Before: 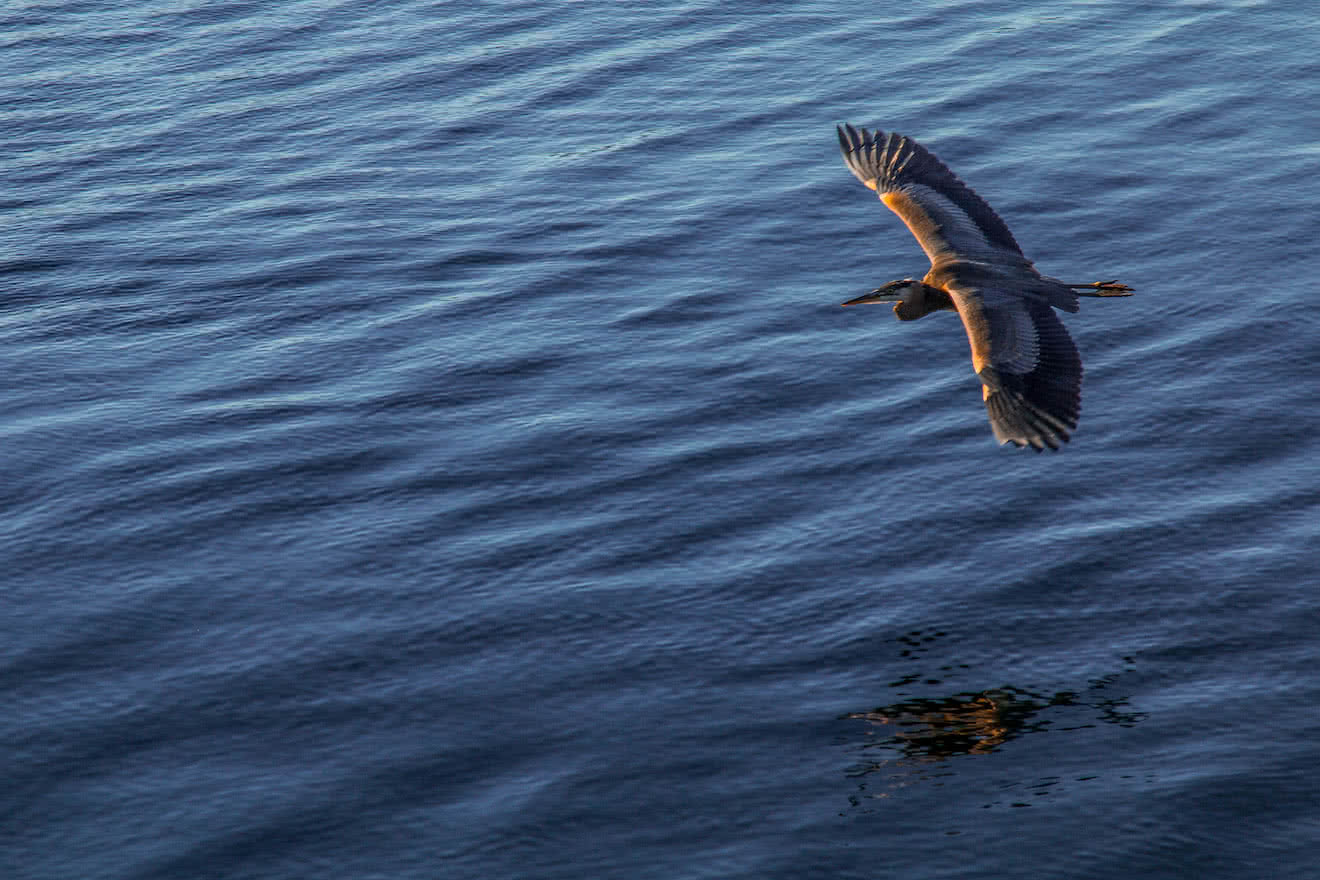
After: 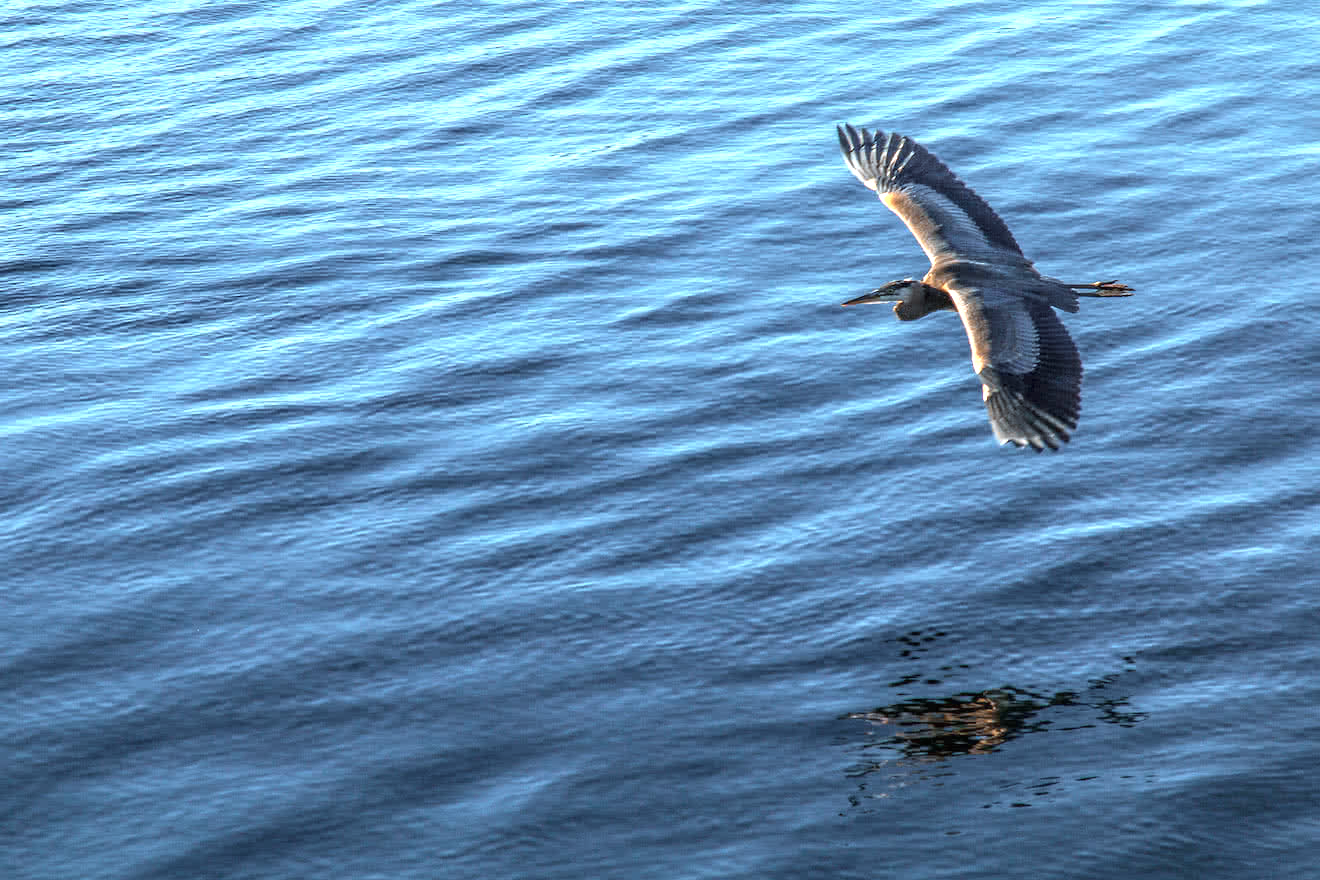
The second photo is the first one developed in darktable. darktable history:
exposure: black level correction 0, exposure 1.48 EV, compensate exposure bias true, compensate highlight preservation false
color correction: highlights a* -12.72, highlights b* -17.65, saturation 0.696
